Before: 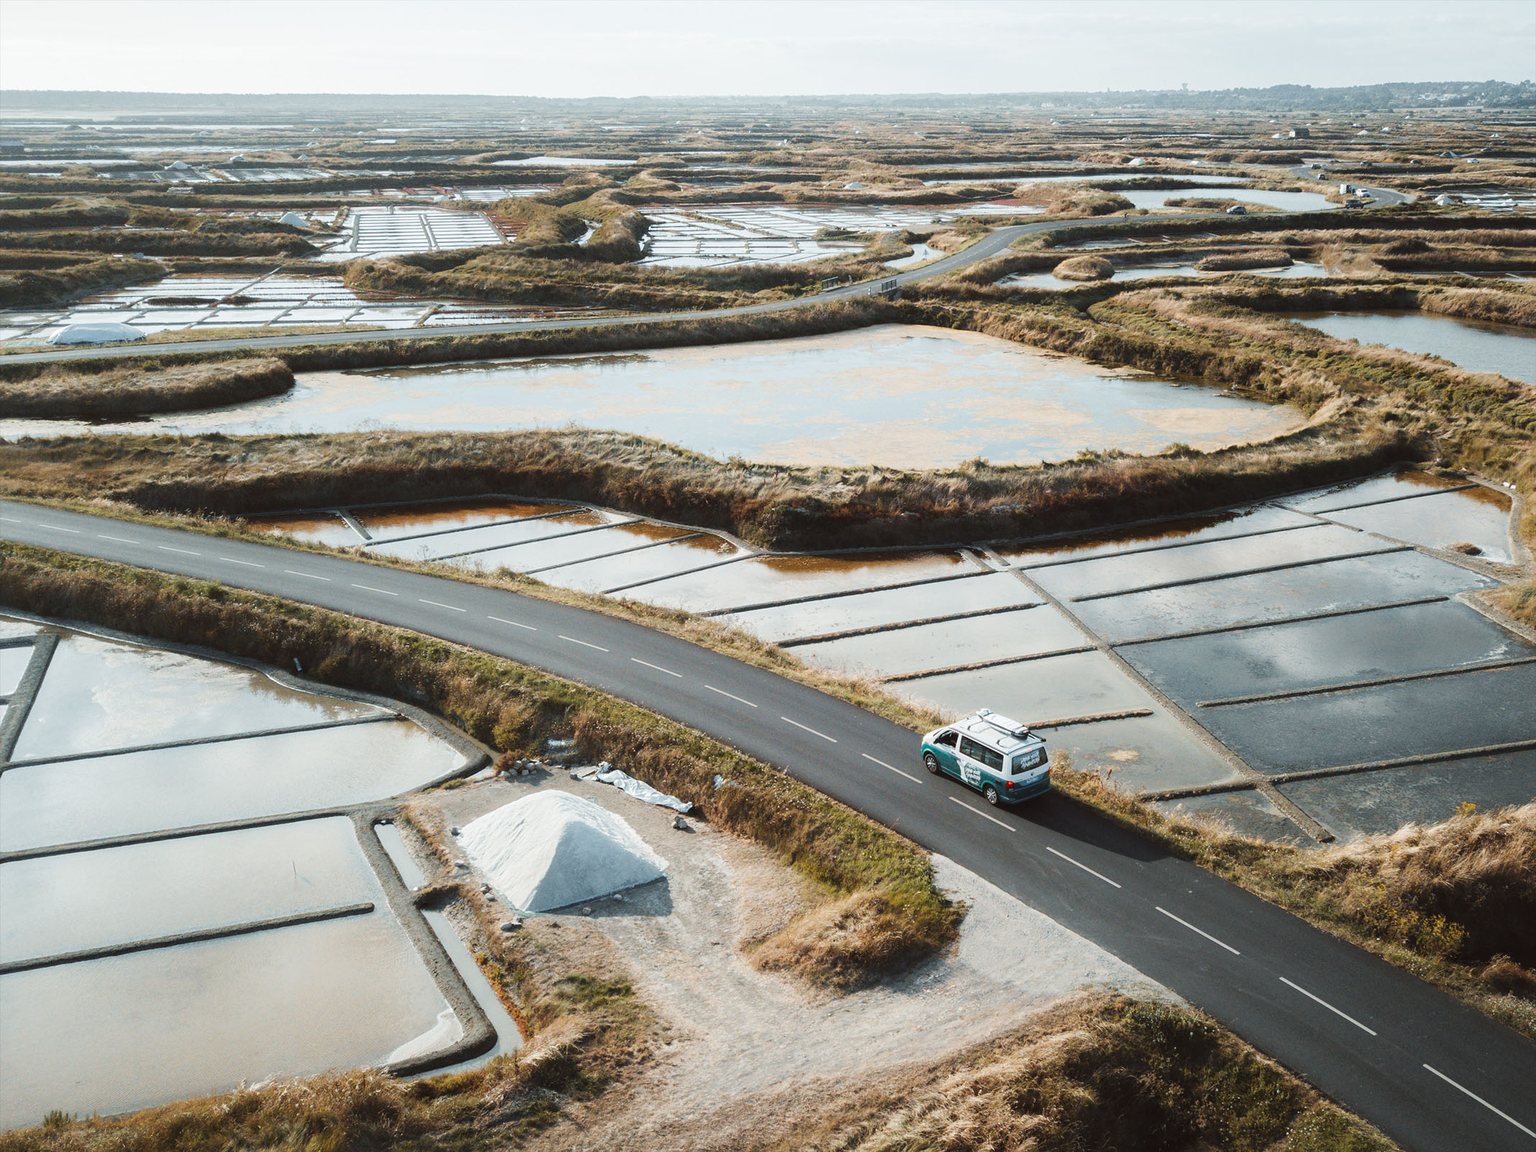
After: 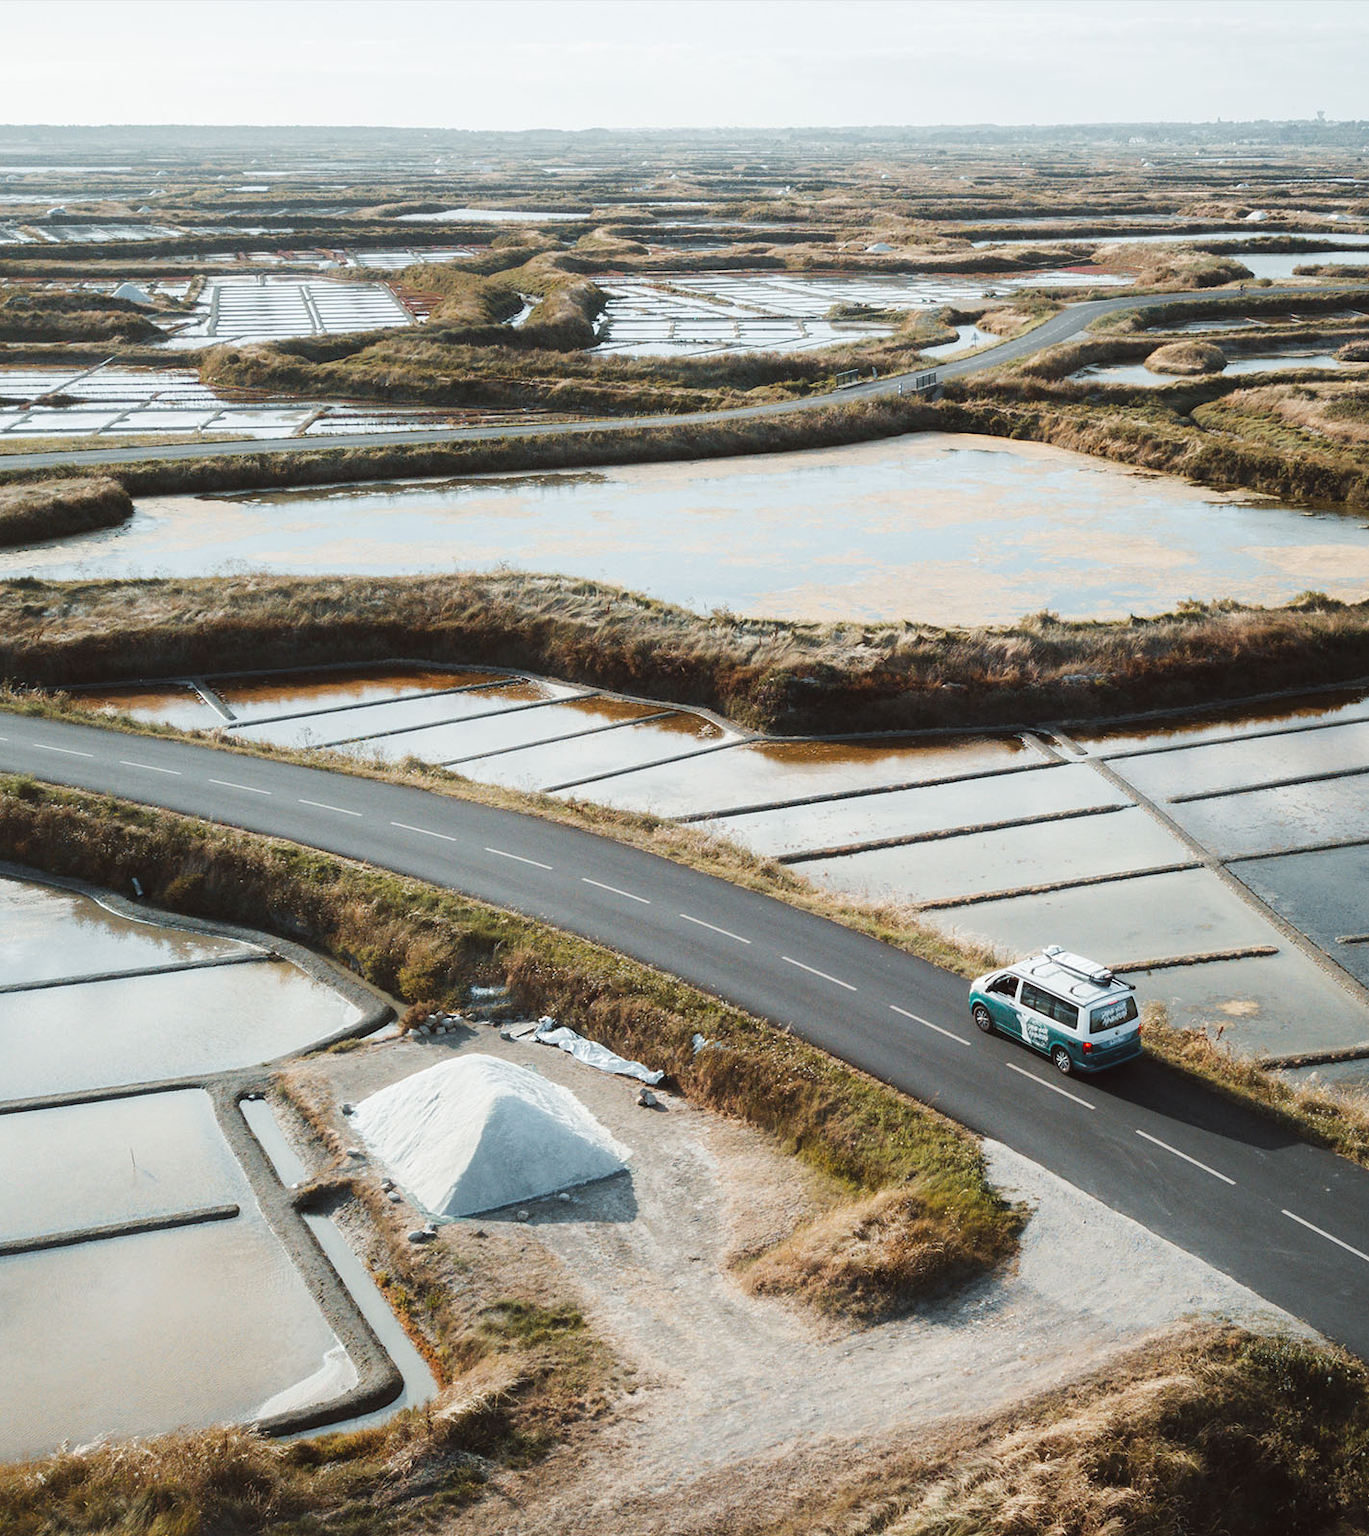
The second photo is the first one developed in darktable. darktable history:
crop and rotate: left 12.702%, right 20.435%
